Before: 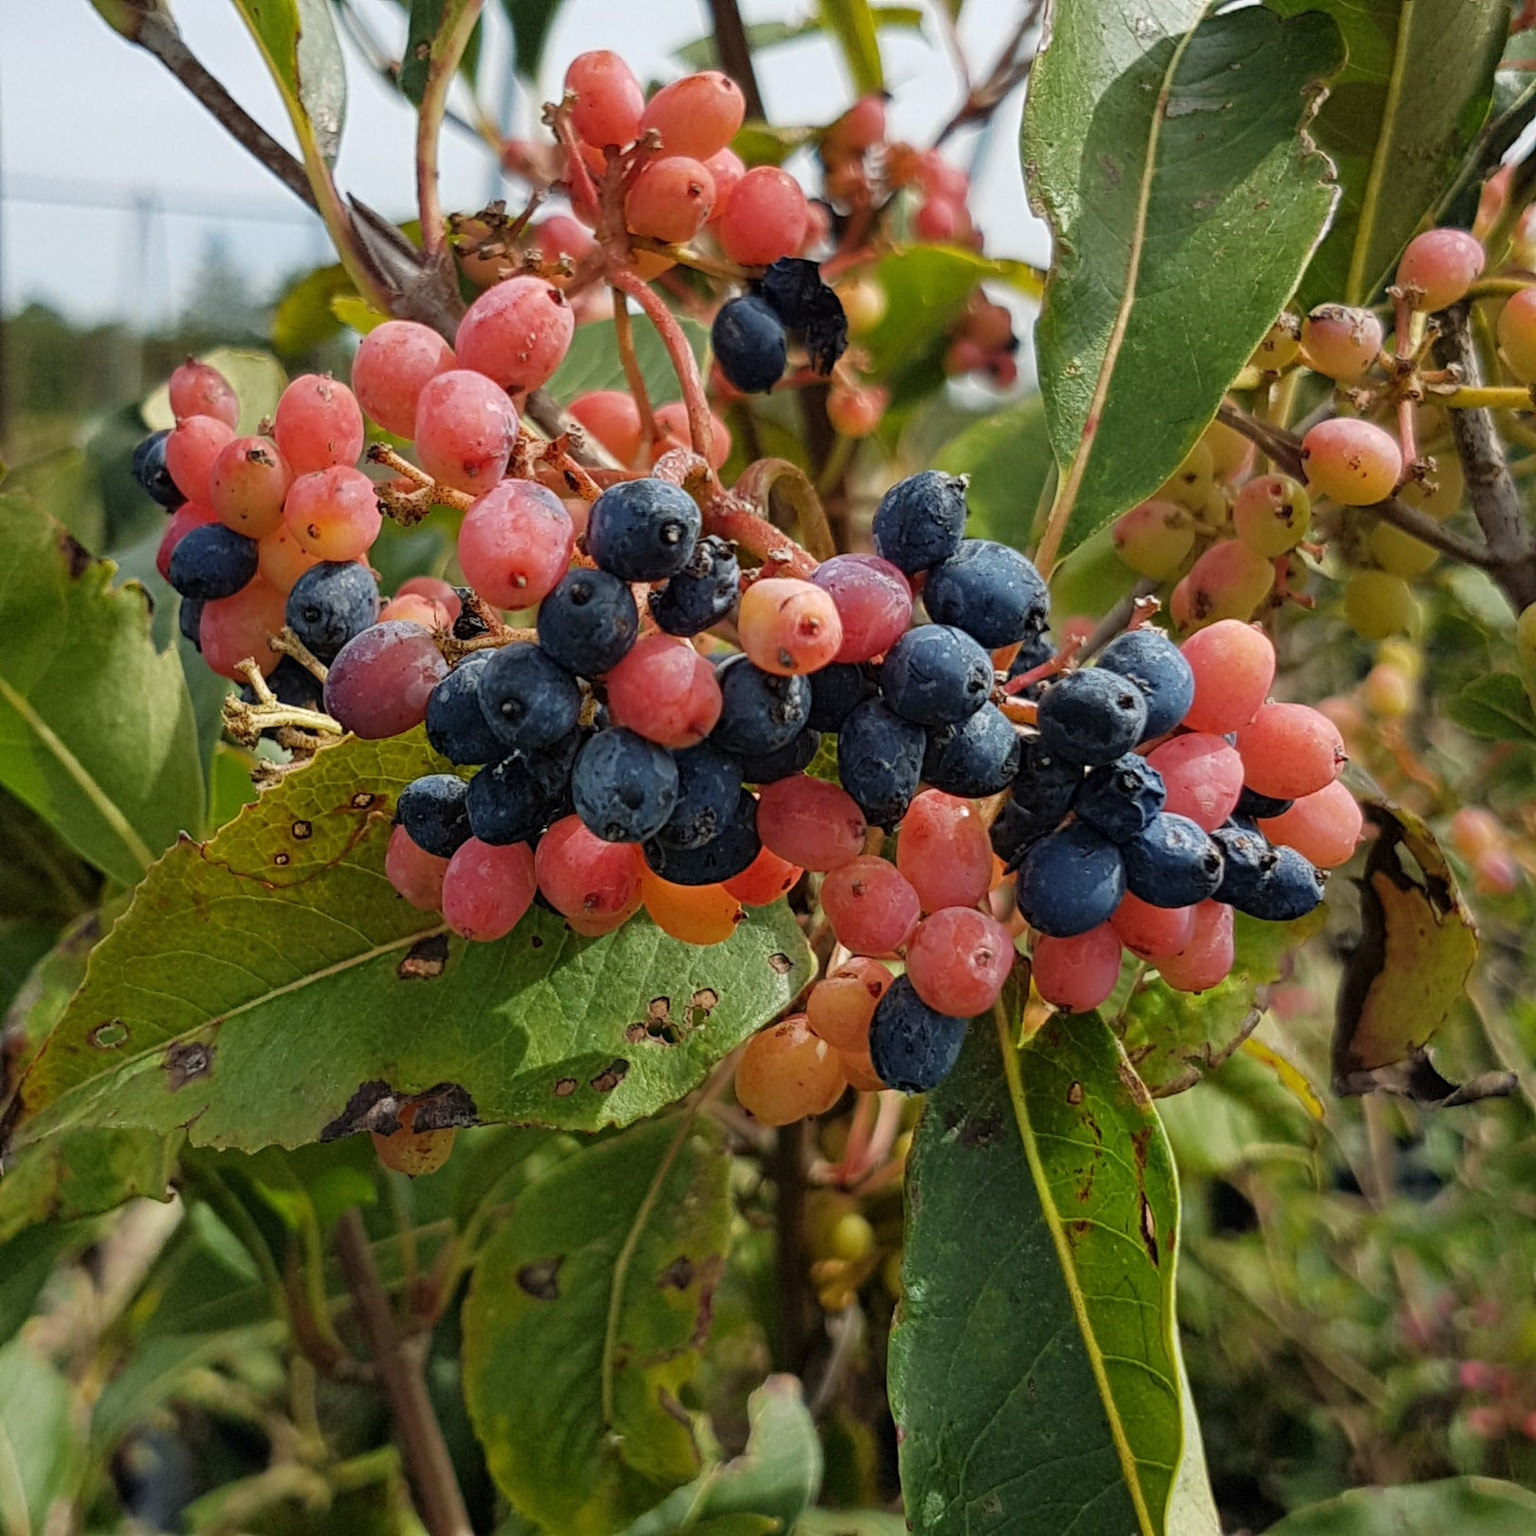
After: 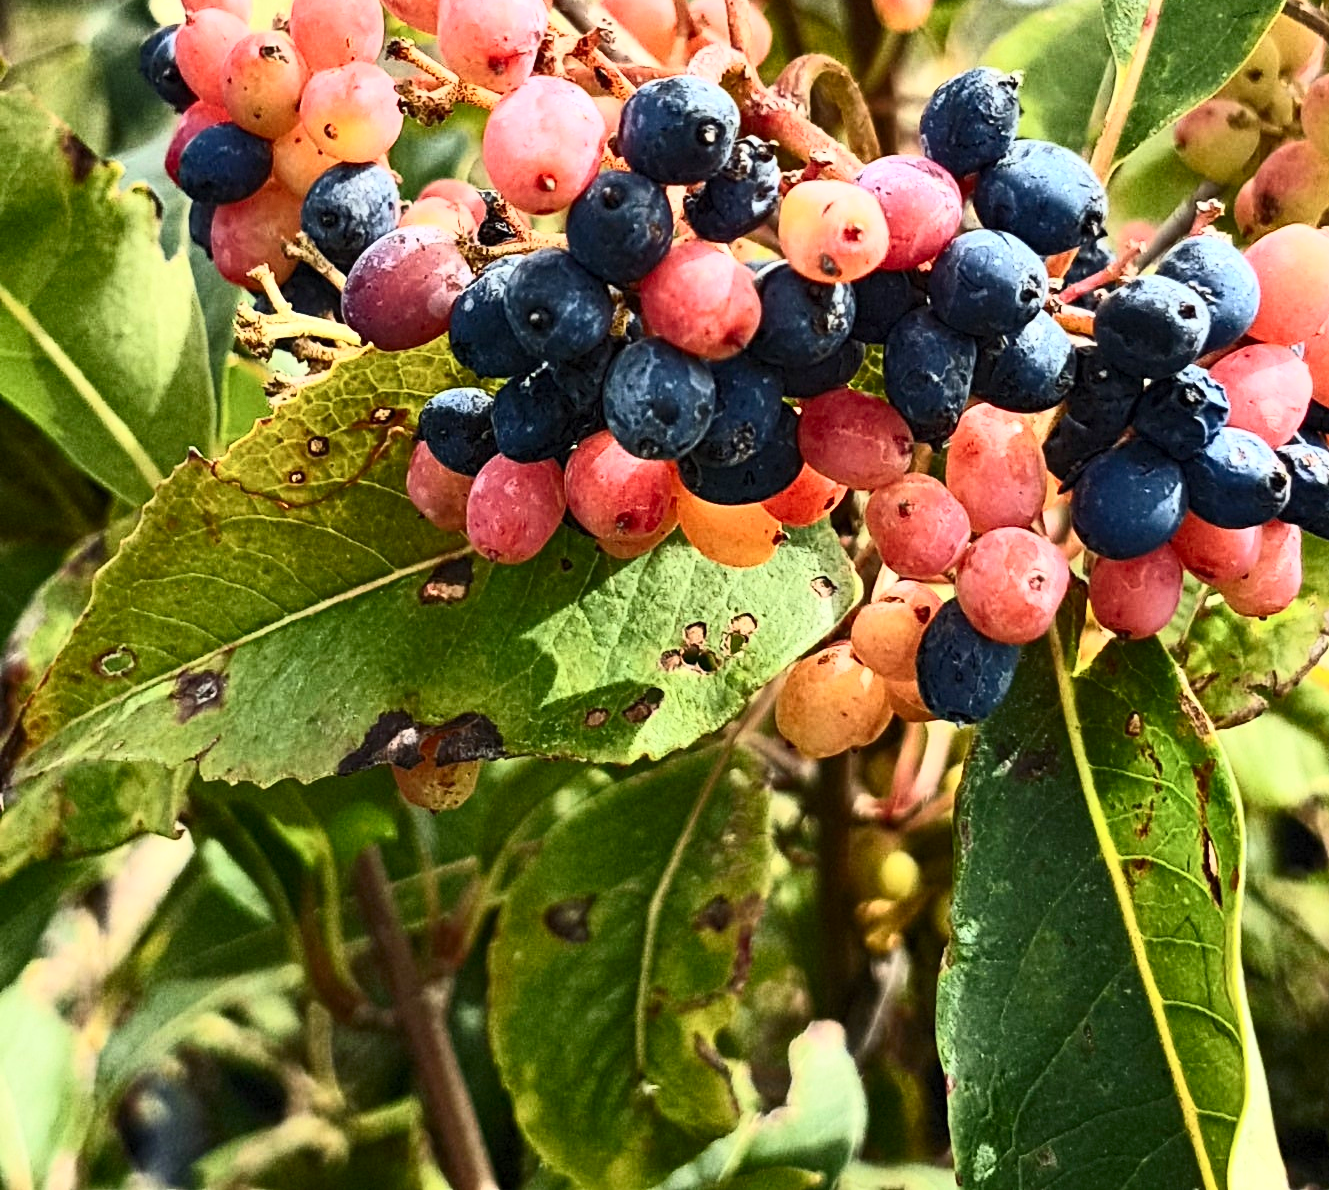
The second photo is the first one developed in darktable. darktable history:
exposure: black level correction 0.001, exposure 0.5 EV, compensate exposure bias true, compensate highlight preservation false
contrast brightness saturation: contrast 0.62, brightness 0.34, saturation 0.14
crop: top 26.531%, right 17.959%
